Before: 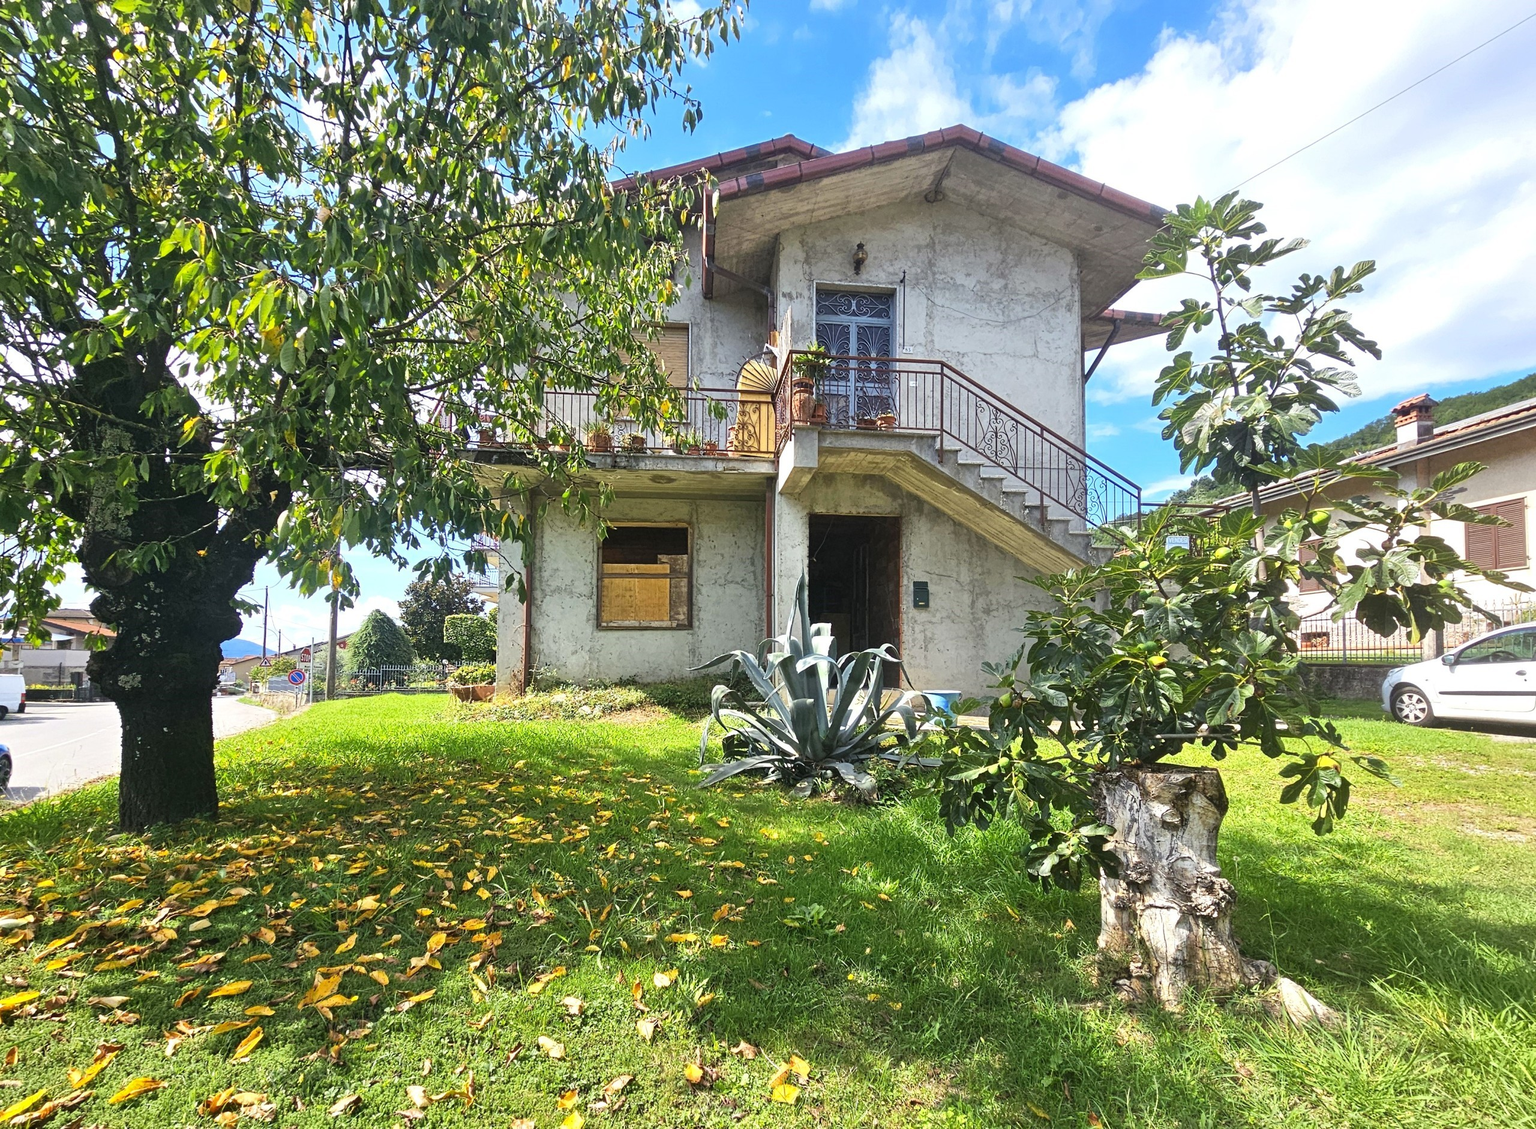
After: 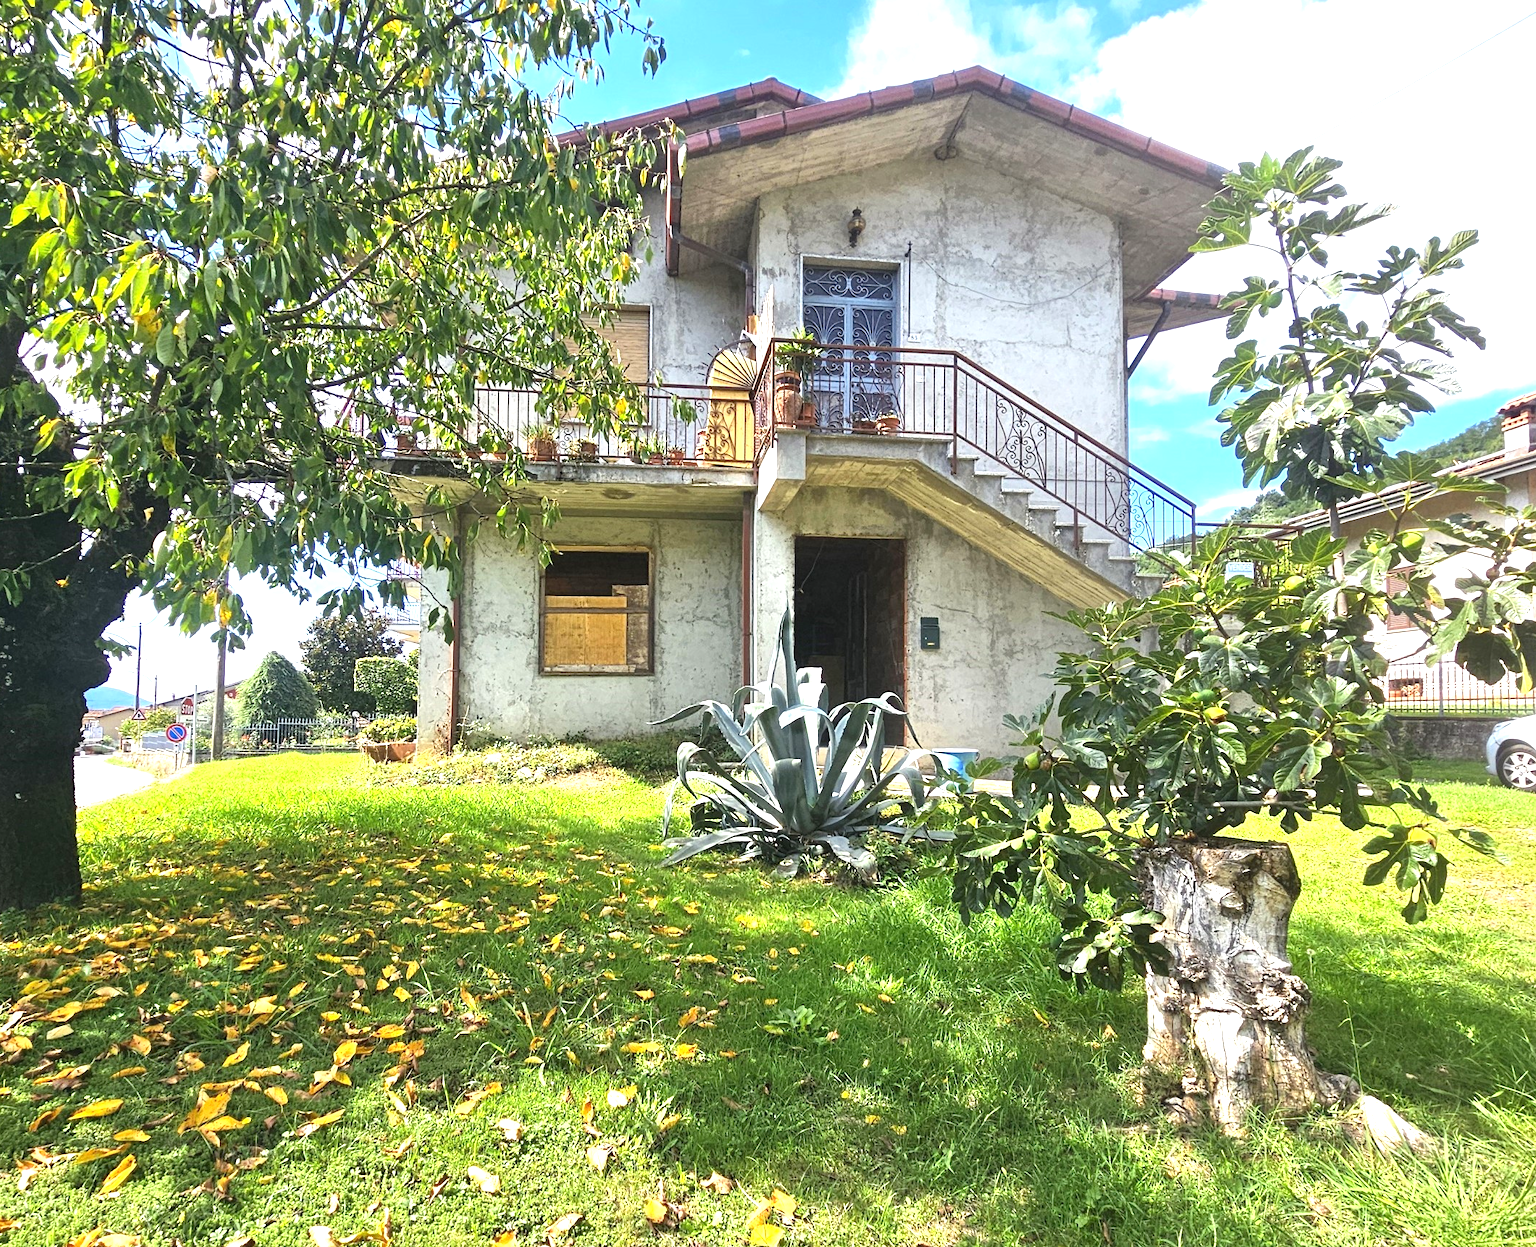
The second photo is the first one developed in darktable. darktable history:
exposure: black level correction 0, exposure 0.7 EV, compensate exposure bias true, compensate highlight preservation false
crop: left 9.807%, top 6.259%, right 7.334%, bottom 2.177%
